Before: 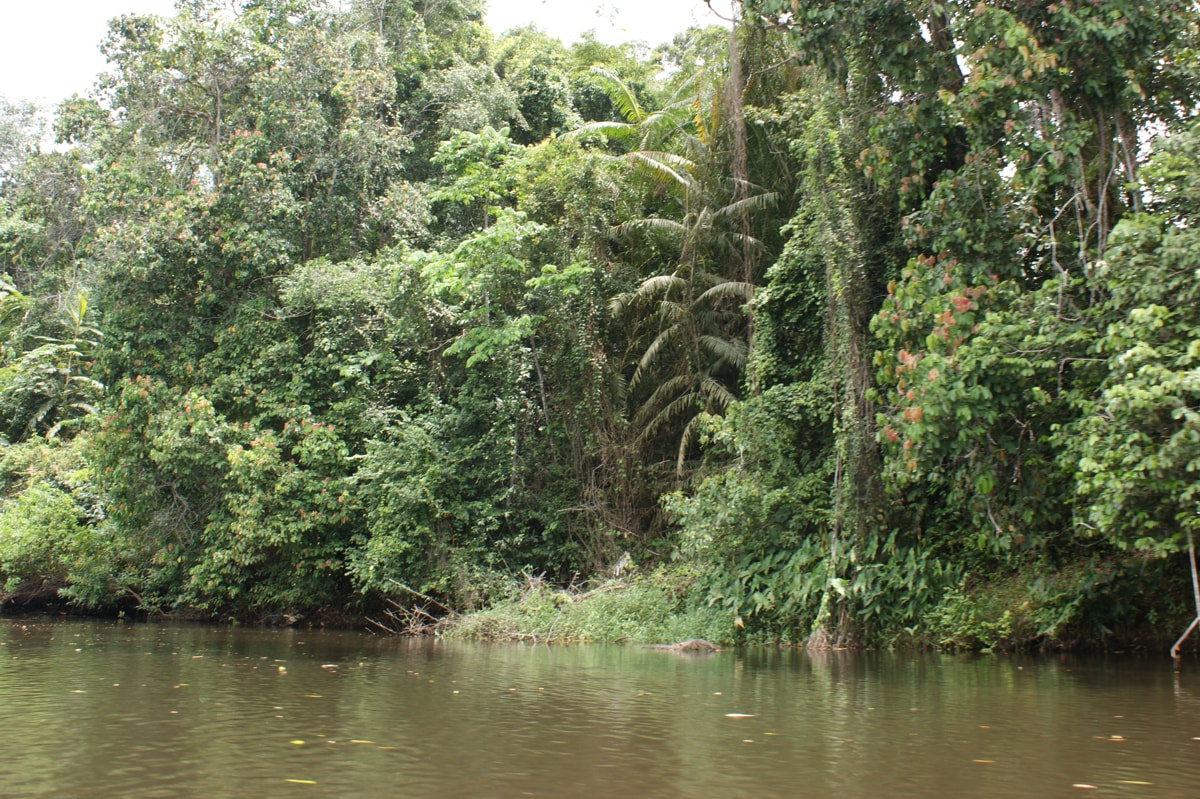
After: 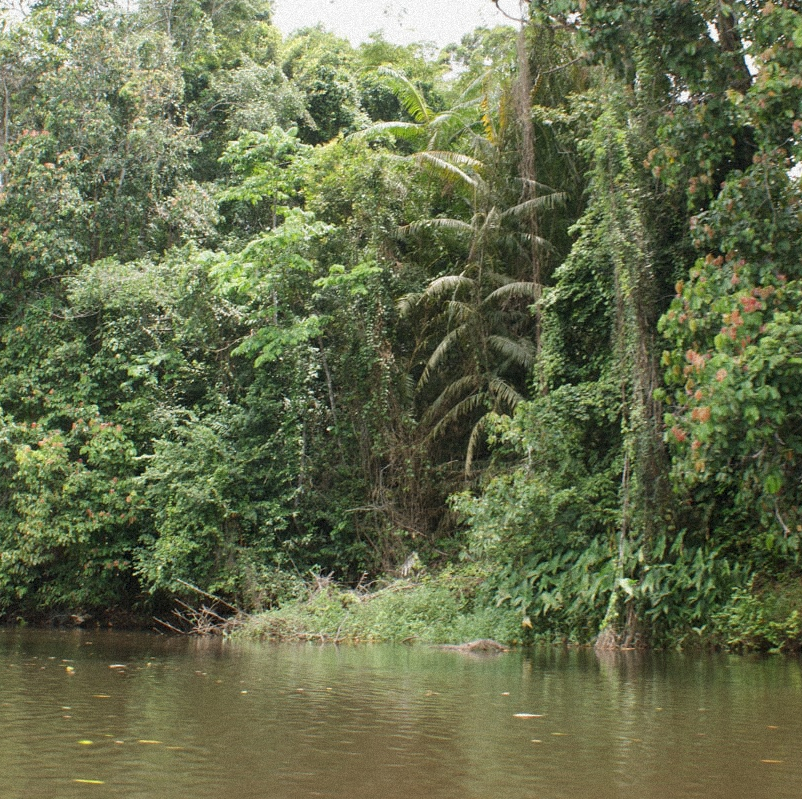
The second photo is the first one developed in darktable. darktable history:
grain: mid-tones bias 0%
crop and rotate: left 17.732%, right 15.423%
shadows and highlights: shadows 25, white point adjustment -3, highlights -30
